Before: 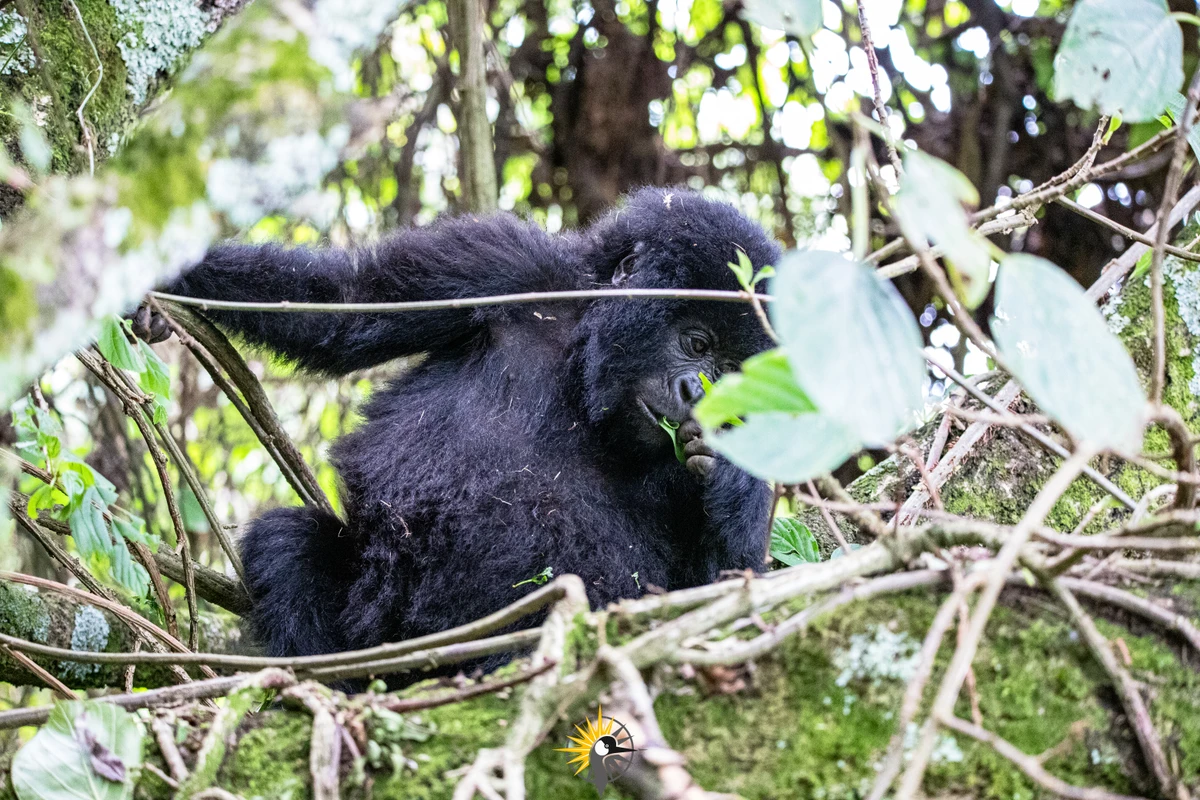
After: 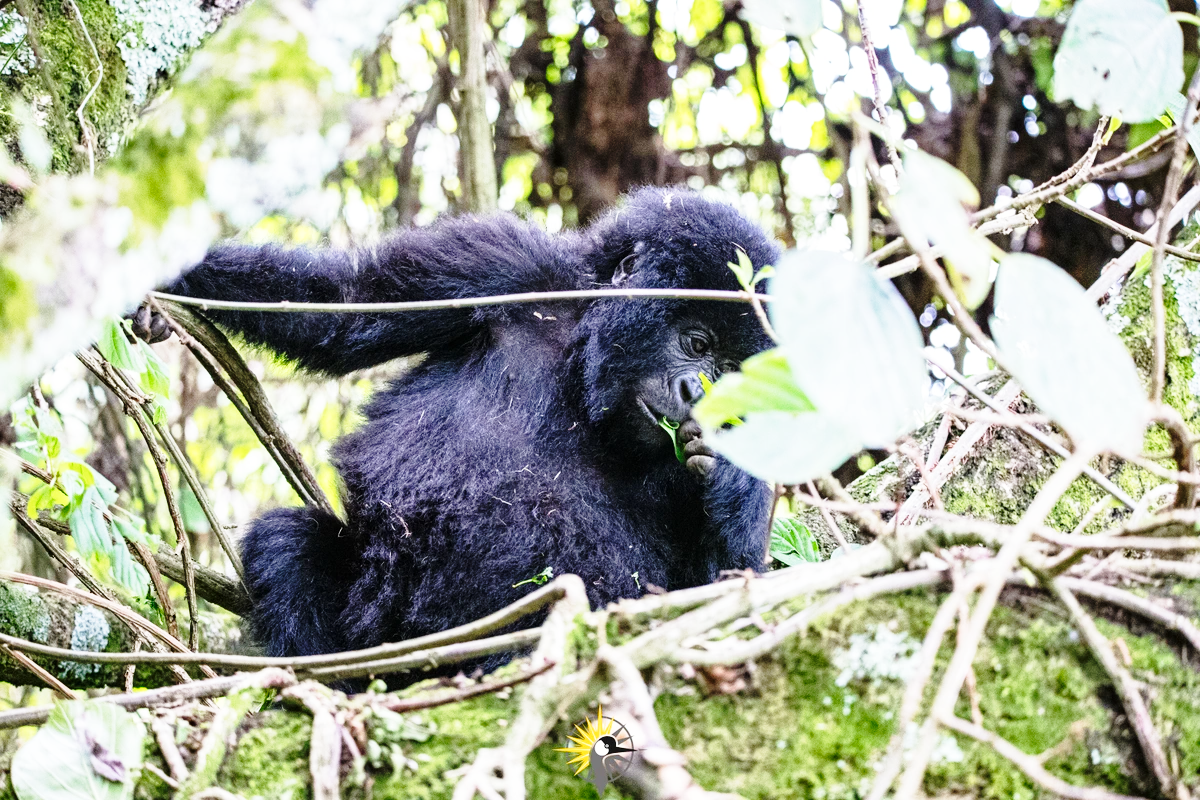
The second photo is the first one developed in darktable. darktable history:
base curve: curves: ch0 [(0, 0) (0.028, 0.03) (0.121, 0.232) (0.46, 0.748) (0.859, 0.968) (1, 1)], preserve colors none
tone equalizer: on, module defaults
